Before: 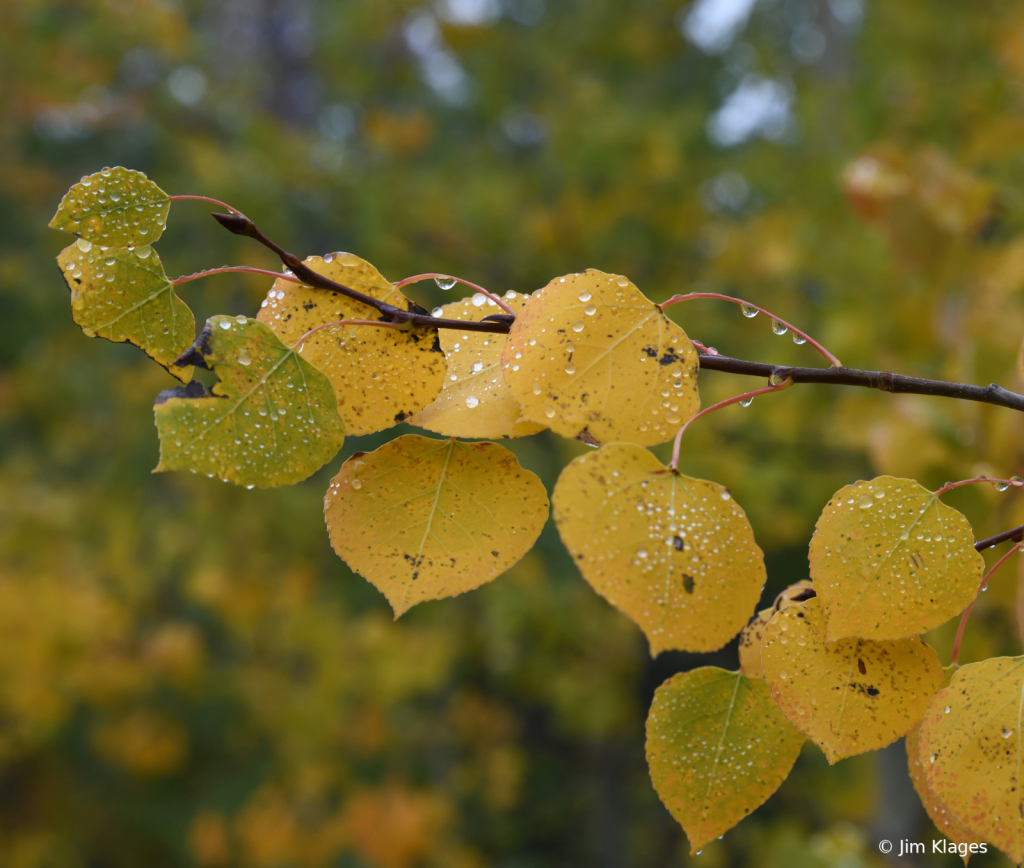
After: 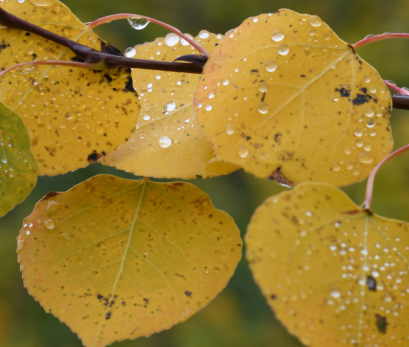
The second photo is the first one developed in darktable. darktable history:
crop: left 30%, top 30%, right 30%, bottom 30%
shadows and highlights: soften with gaussian
